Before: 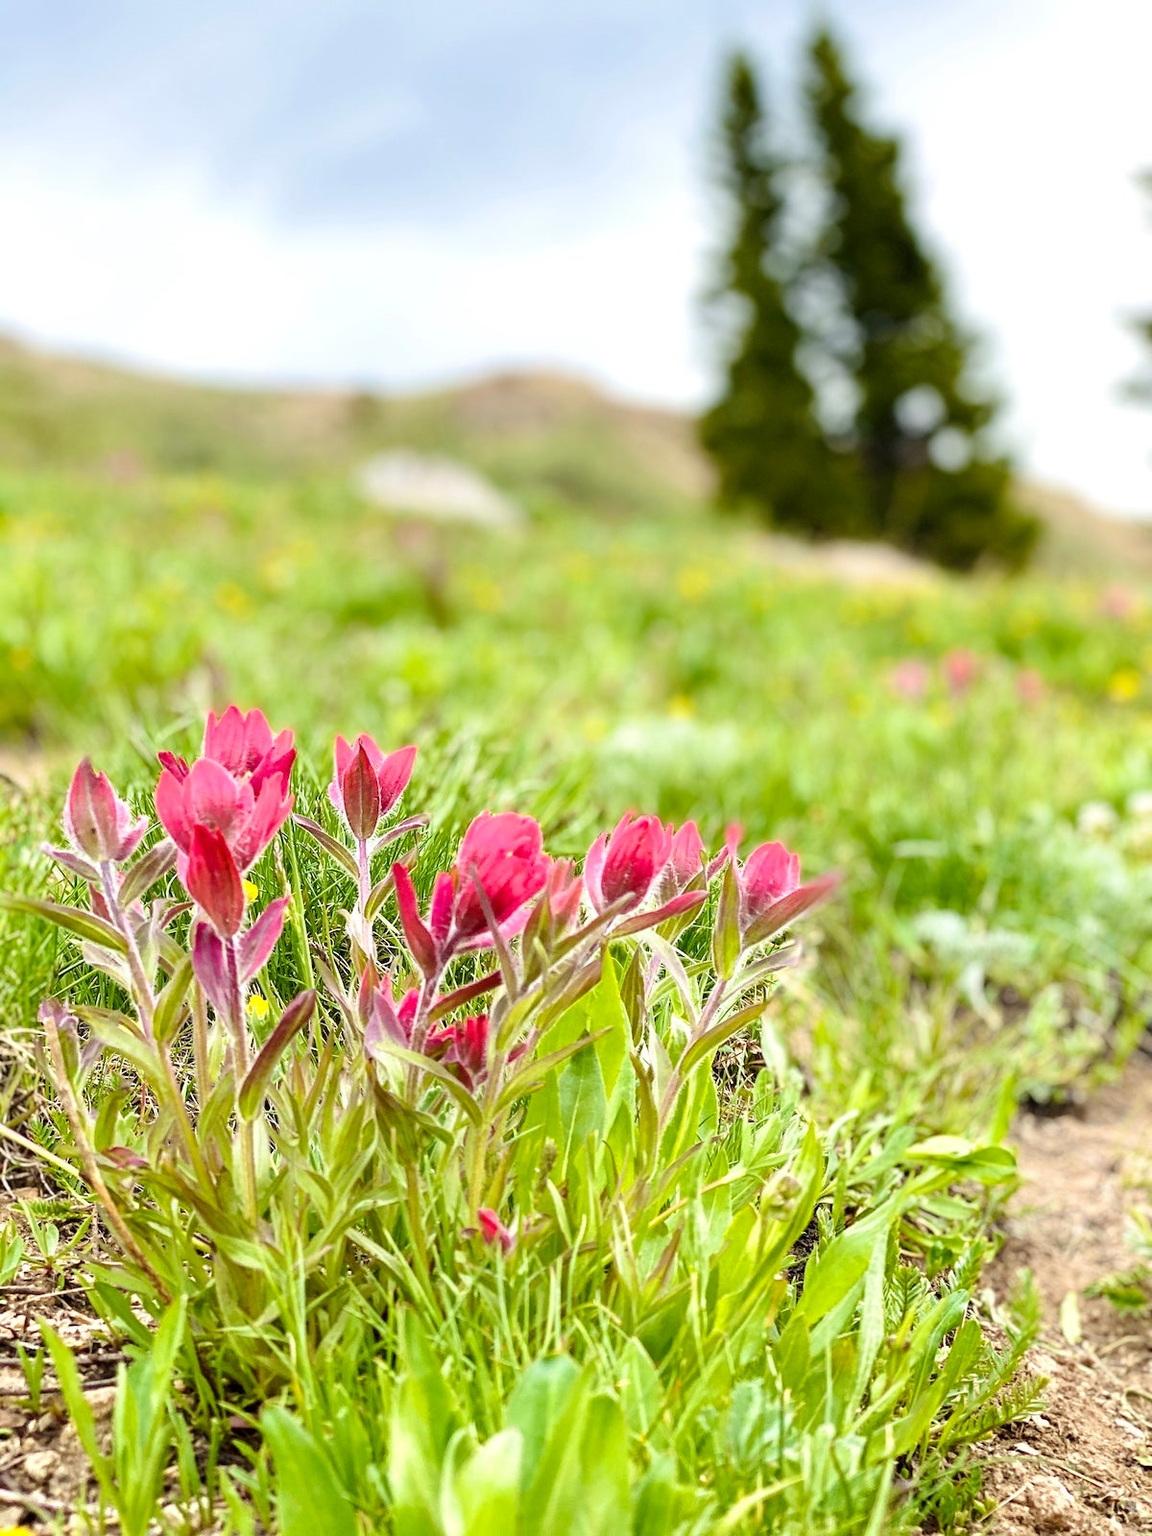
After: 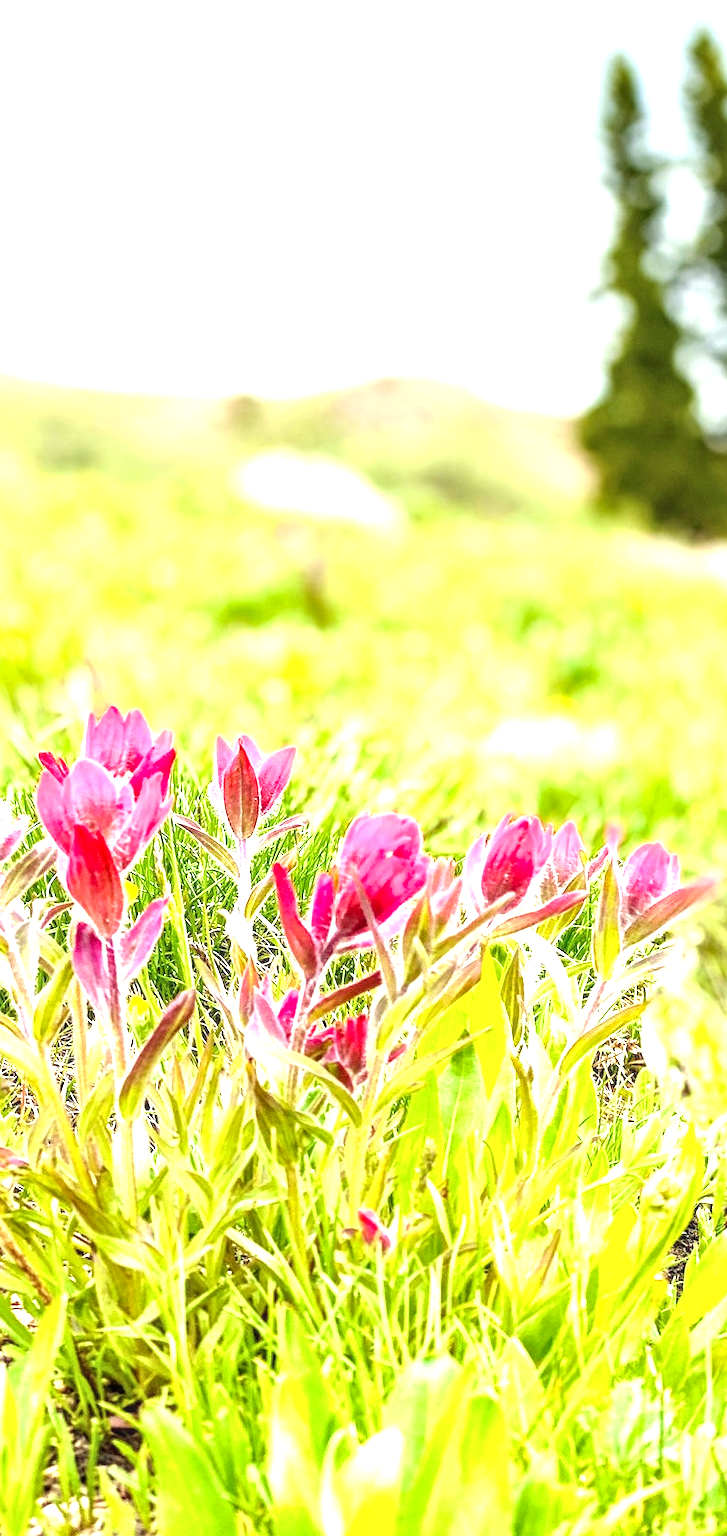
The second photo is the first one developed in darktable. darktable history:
local contrast: on, module defaults
crop: left 10.442%, right 26.309%
exposure: black level correction 0, exposure 1.199 EV, compensate exposure bias true, compensate highlight preservation false
